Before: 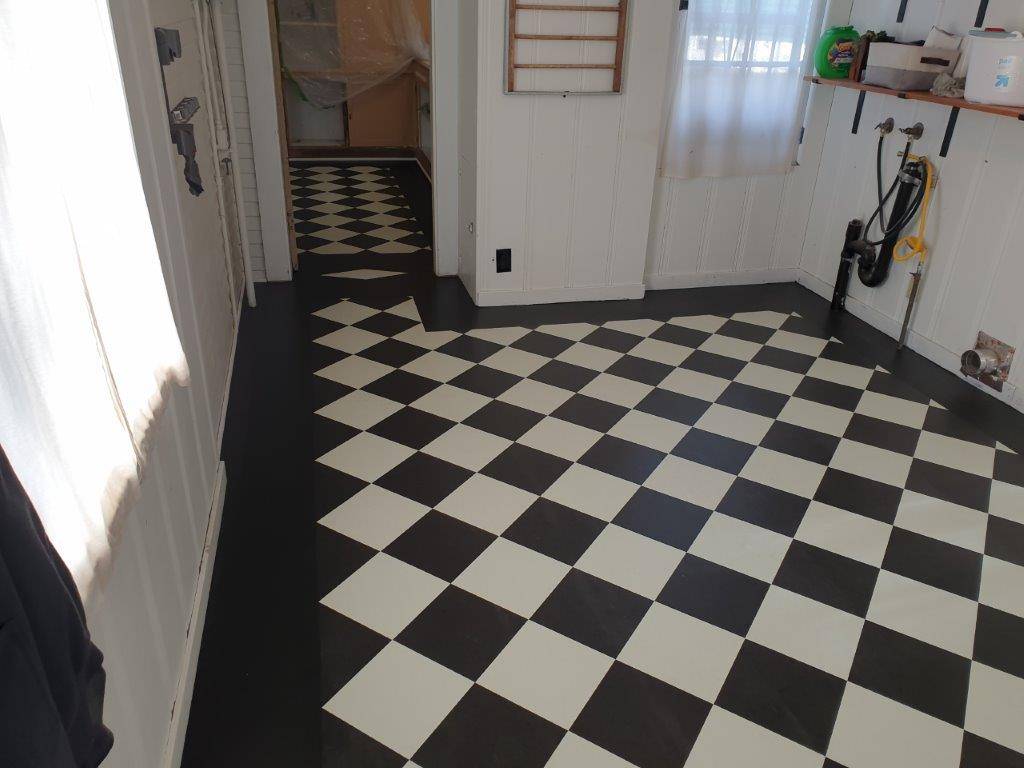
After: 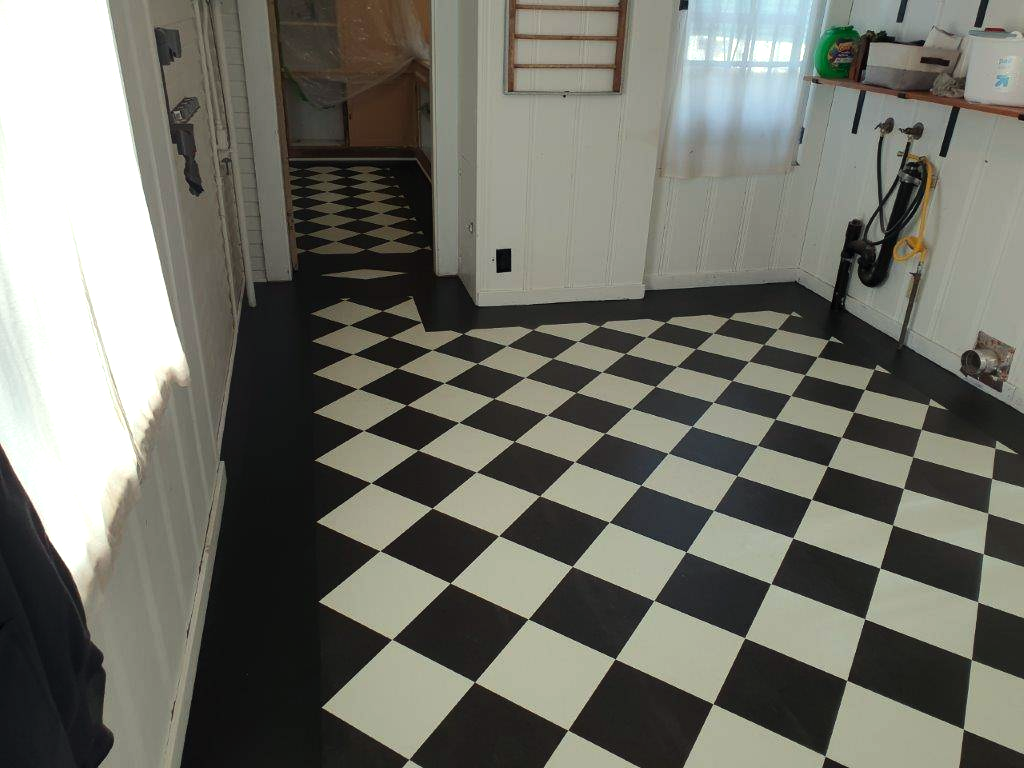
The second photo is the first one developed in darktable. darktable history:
white balance: red 1.029, blue 0.92
exposure: exposure -0.157 EV, compensate highlight preservation false
color calibration: illuminant Planckian (black body), adaptation linear Bradford (ICC v4), x 0.361, y 0.366, temperature 4511.61 K, saturation algorithm version 1 (2020)
tone equalizer: -8 EV -0.417 EV, -7 EV -0.389 EV, -6 EV -0.333 EV, -5 EV -0.222 EV, -3 EV 0.222 EV, -2 EV 0.333 EV, -1 EV 0.389 EV, +0 EV 0.417 EV, edges refinement/feathering 500, mask exposure compensation -1.57 EV, preserve details no
